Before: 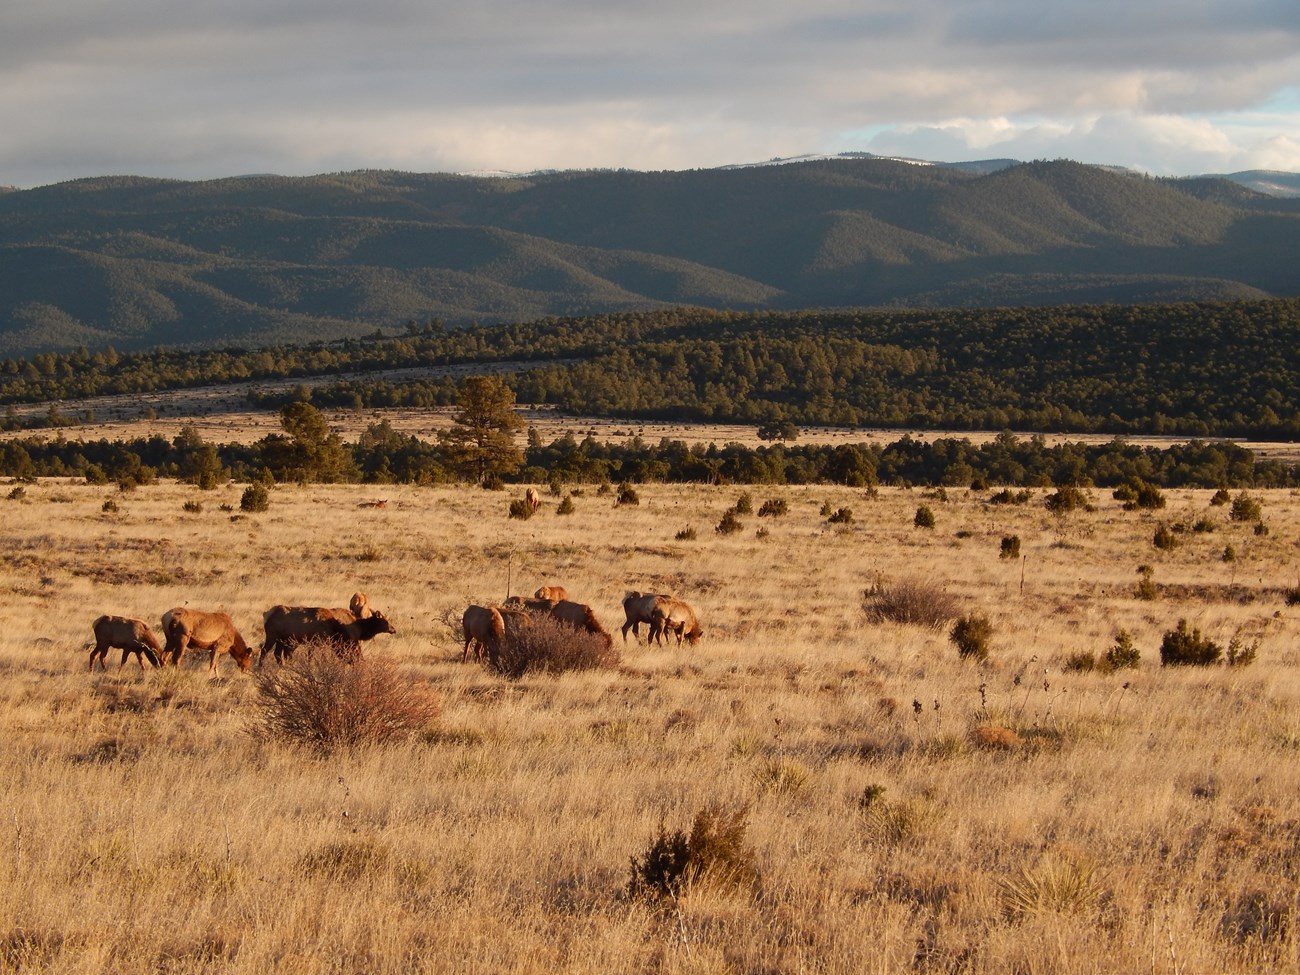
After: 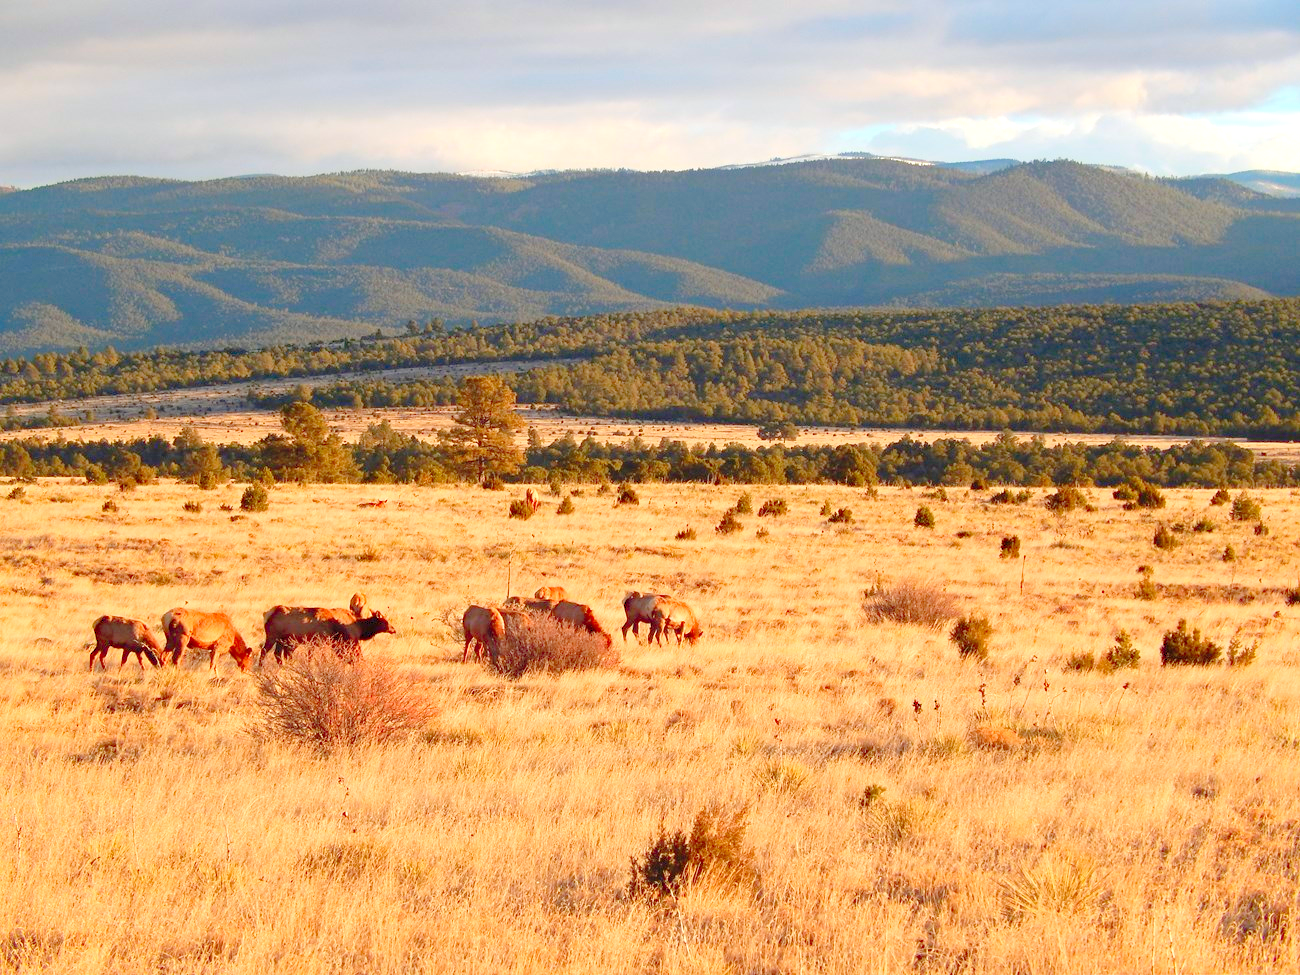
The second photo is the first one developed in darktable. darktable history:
haze removal: strength 0.289, distance 0.251, adaptive false
levels: levels [0.008, 0.318, 0.836]
